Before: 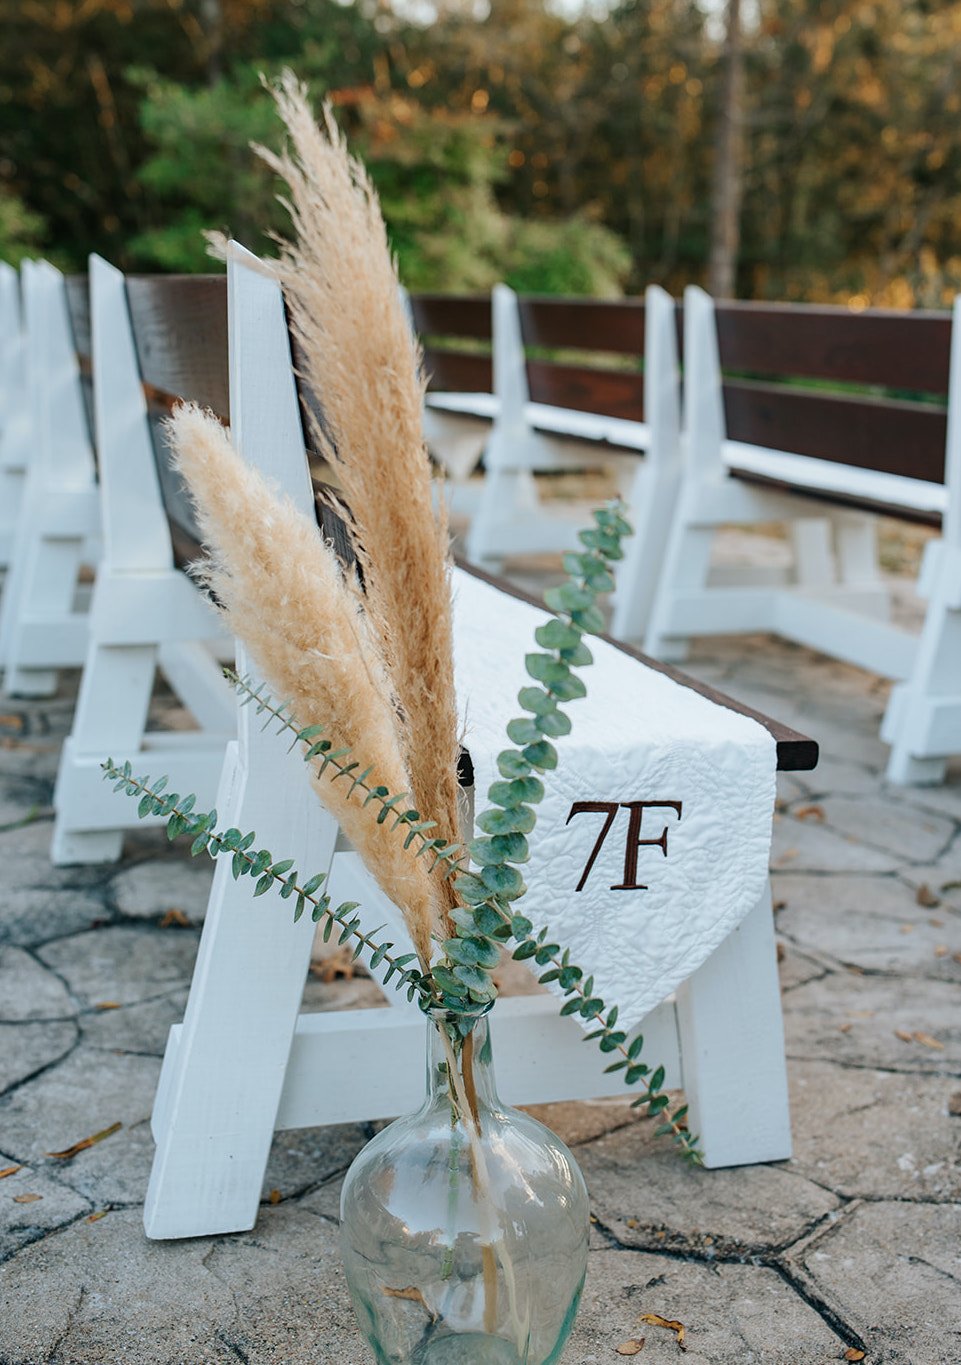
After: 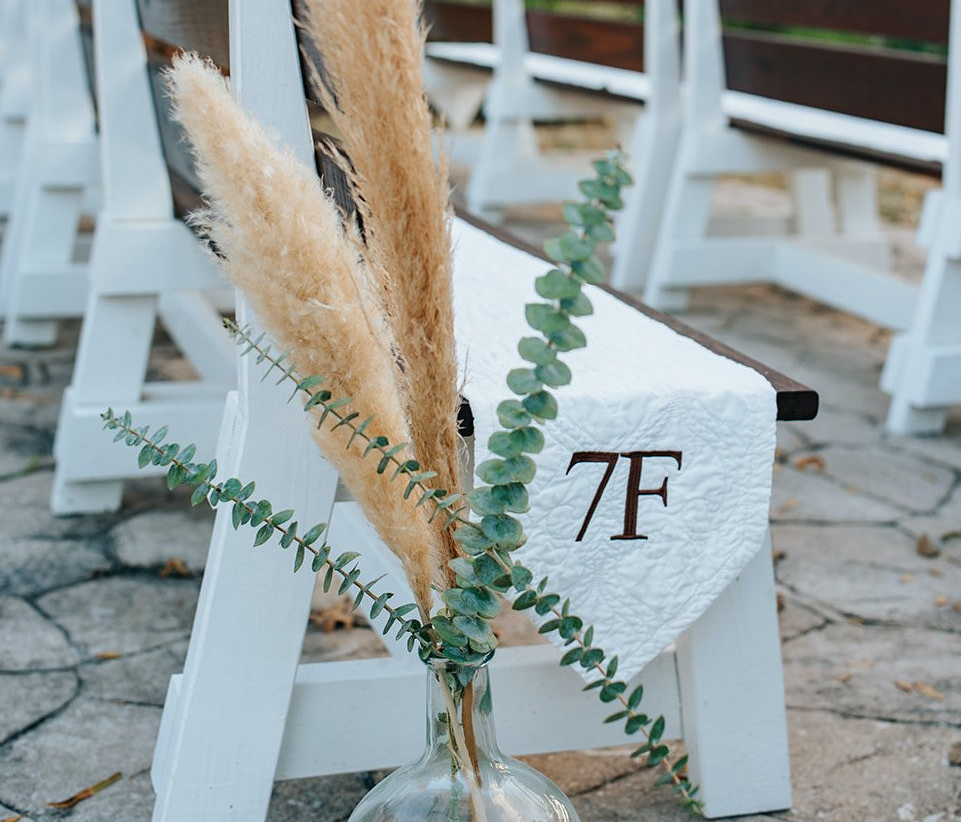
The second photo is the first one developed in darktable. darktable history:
crop and rotate: top 25.7%, bottom 14.045%
